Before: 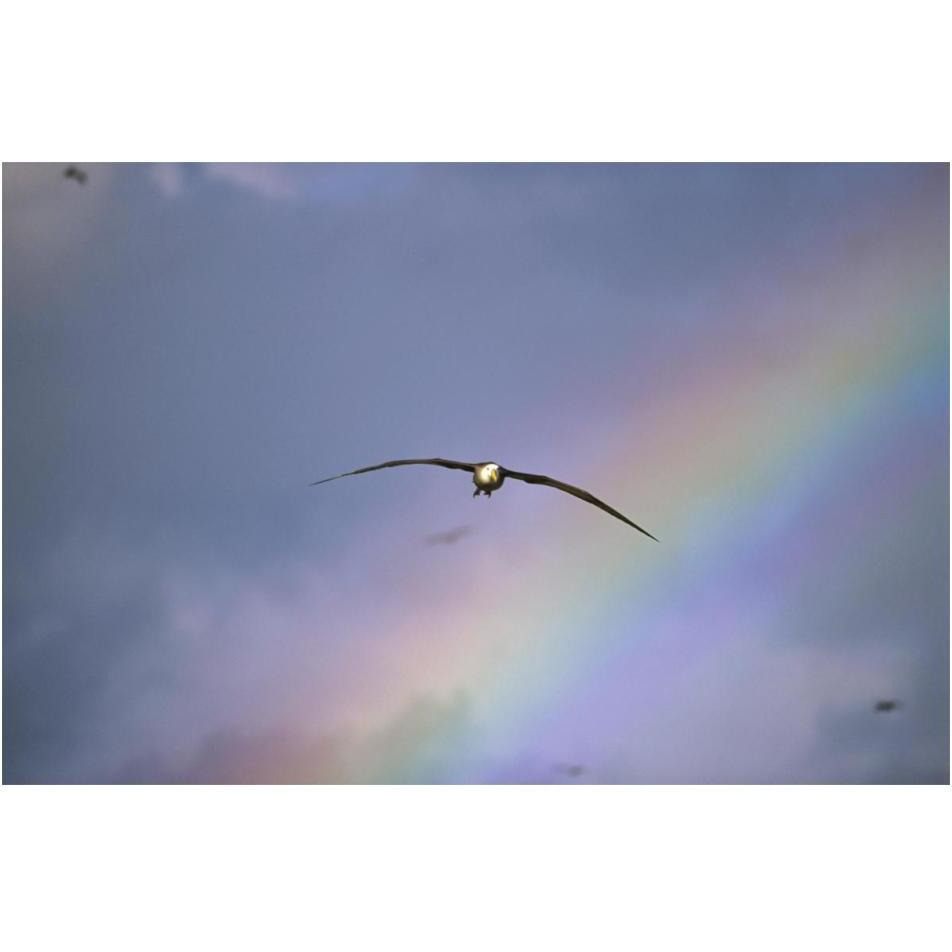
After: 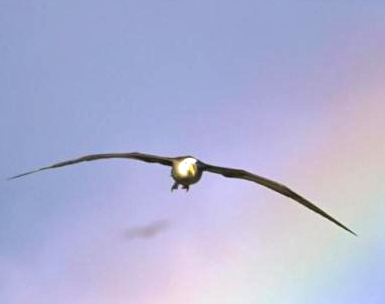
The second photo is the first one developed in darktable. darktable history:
exposure: black level correction 0, exposure 0.7 EV, compensate exposure bias true, compensate highlight preservation false
white balance: red 1, blue 1
crop: left 31.751%, top 32.172%, right 27.8%, bottom 35.83%
